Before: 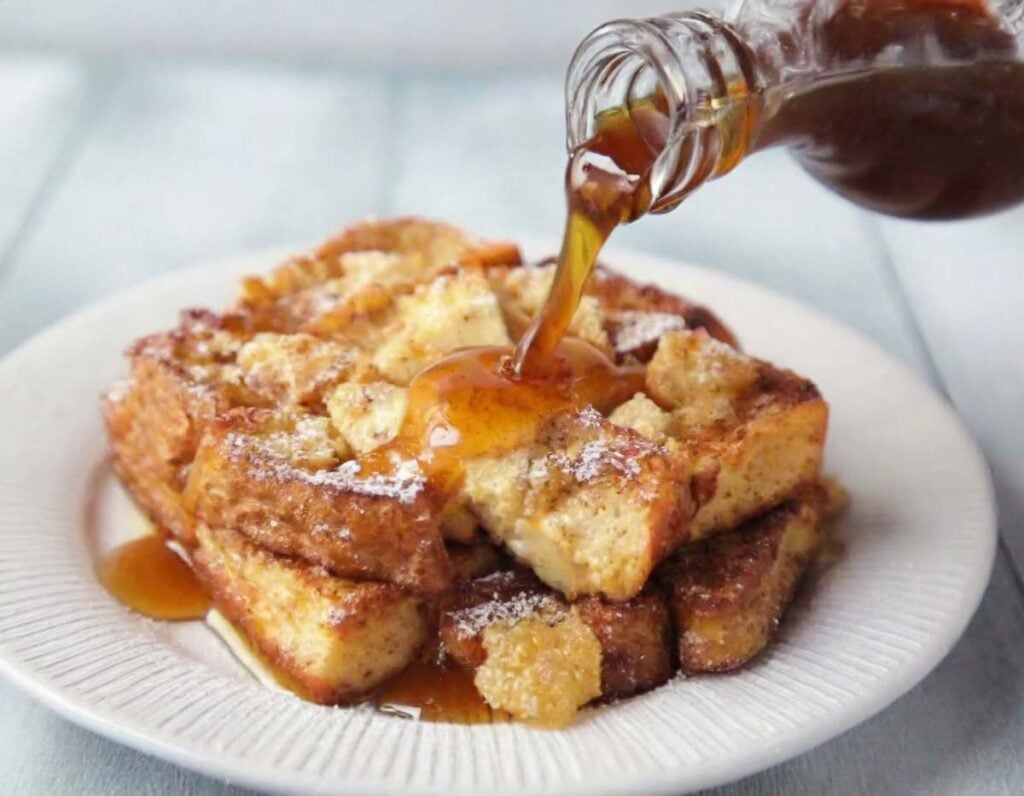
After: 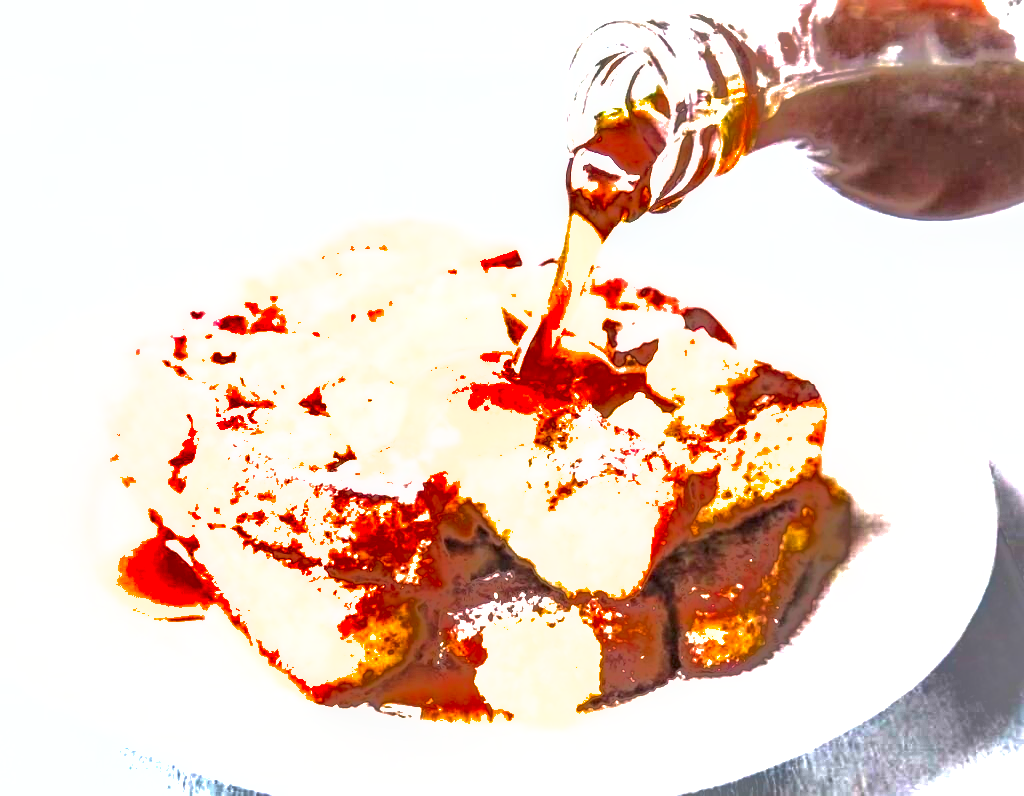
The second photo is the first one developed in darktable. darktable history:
exposure: exposure 2.25 EV, compensate highlight preservation false
local contrast: detail 130%
shadows and highlights: shadows -19.91, highlights -73.15
